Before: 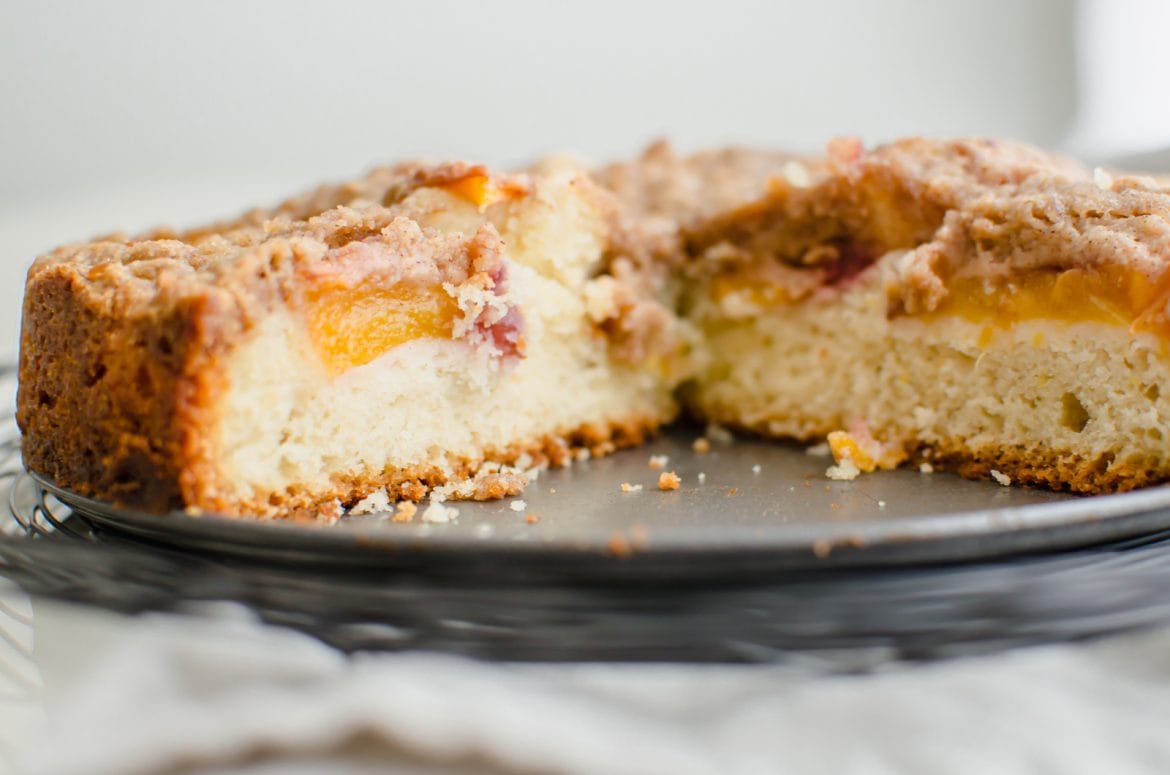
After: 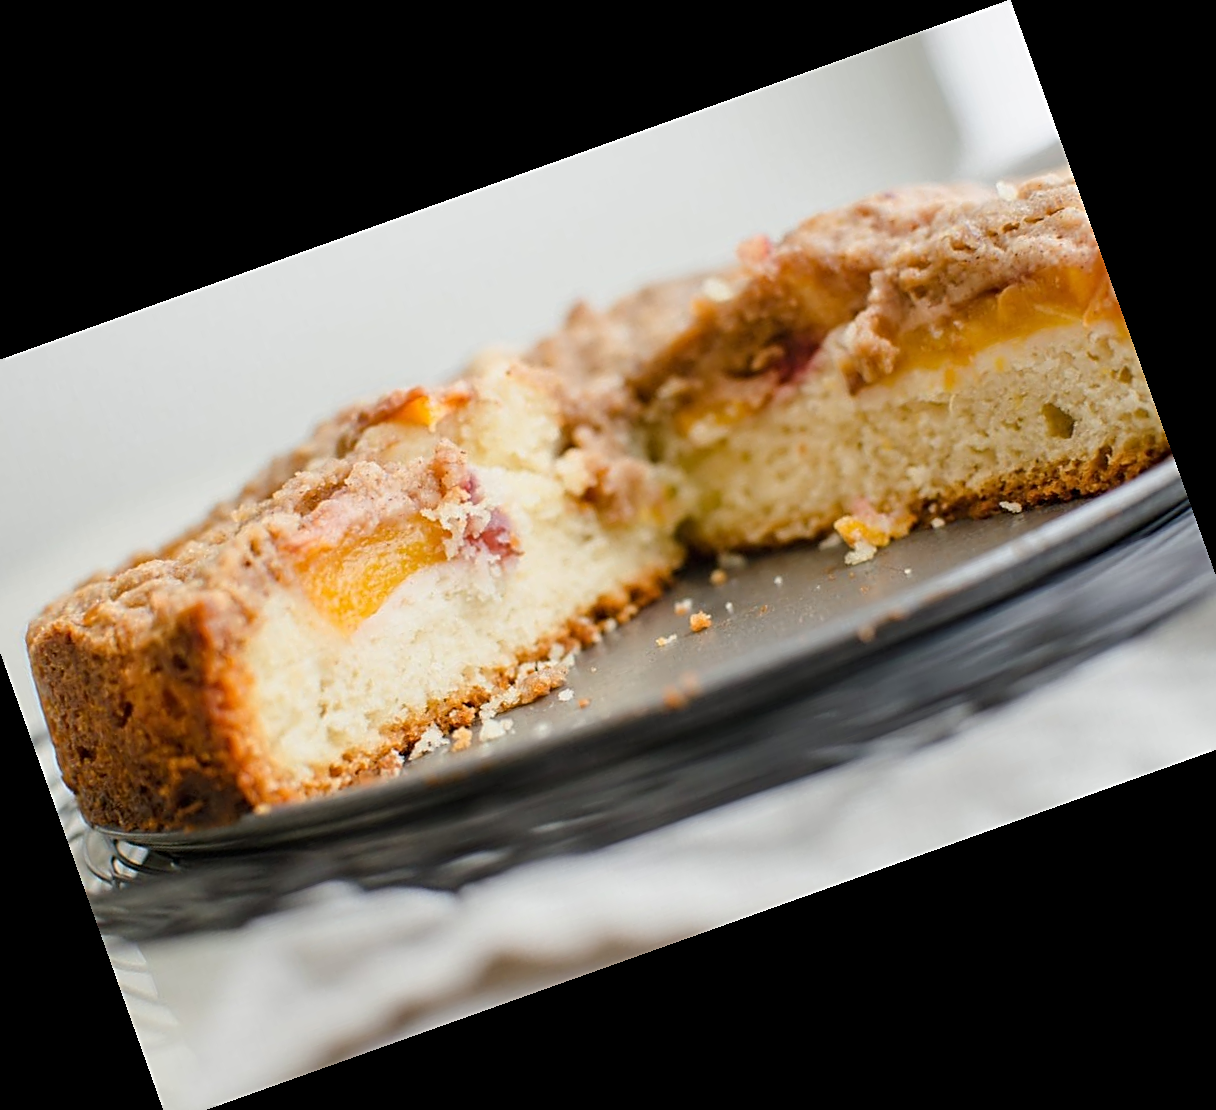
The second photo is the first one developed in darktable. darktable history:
crop and rotate: angle 19.62°, left 6.746%, right 3.948%, bottom 1.102%
sharpen: on, module defaults
